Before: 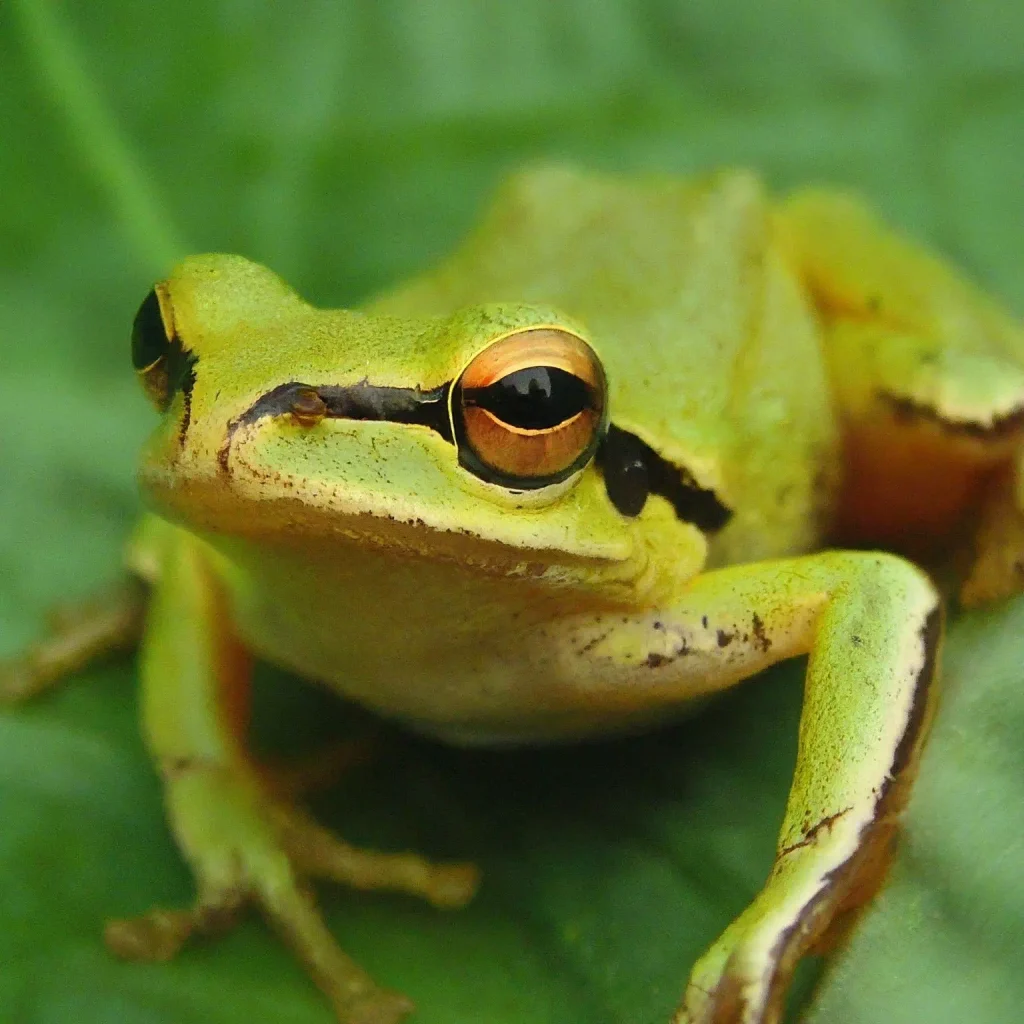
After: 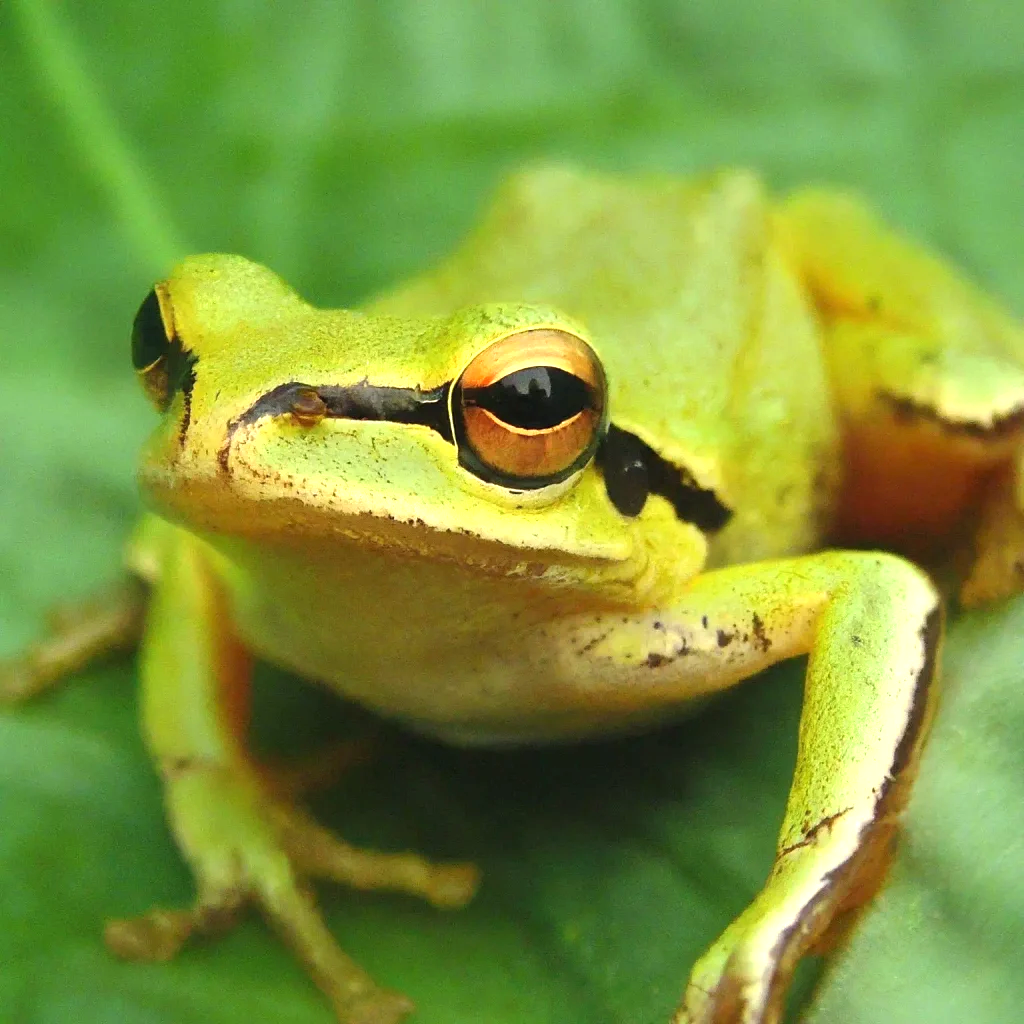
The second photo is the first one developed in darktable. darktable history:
exposure: black level correction 0, exposure 0.697 EV, compensate highlight preservation false
